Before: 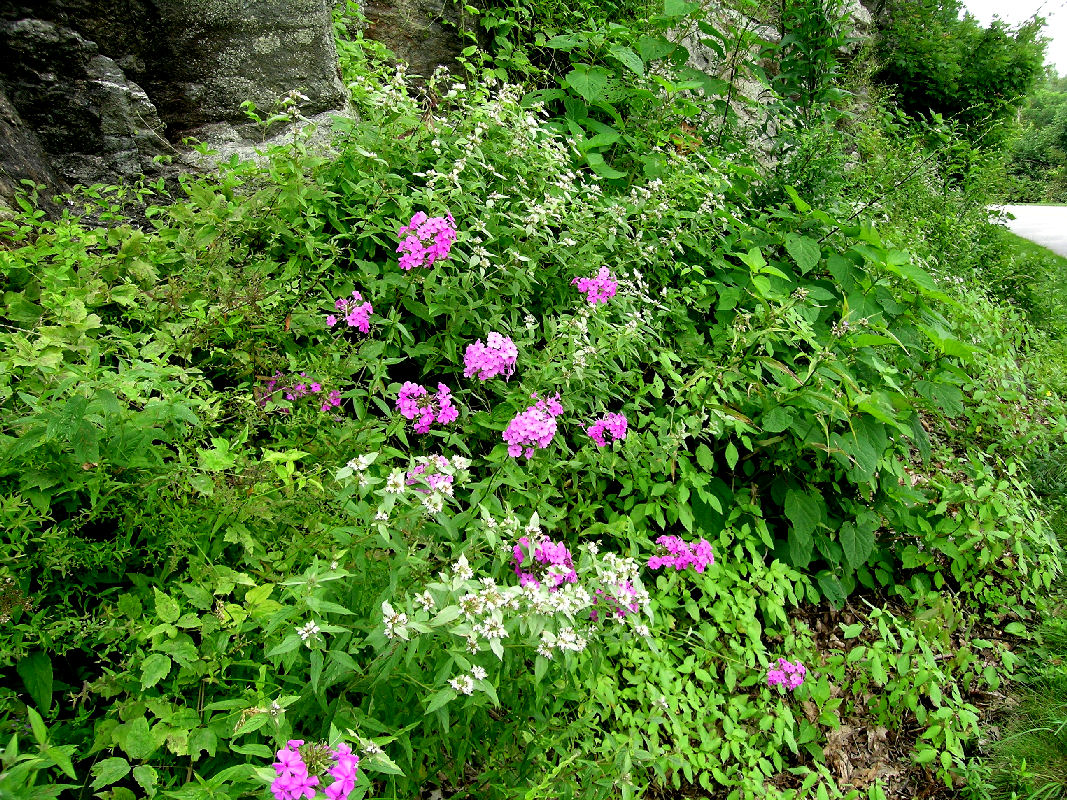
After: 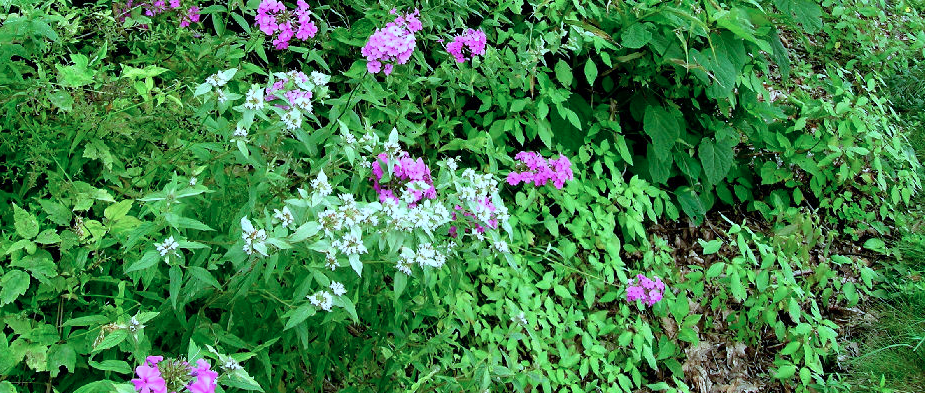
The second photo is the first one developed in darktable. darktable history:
crop and rotate: left 13.298%, top 48.036%, bottom 2.822%
color correction: highlights a* -9.53, highlights b* -23.43
